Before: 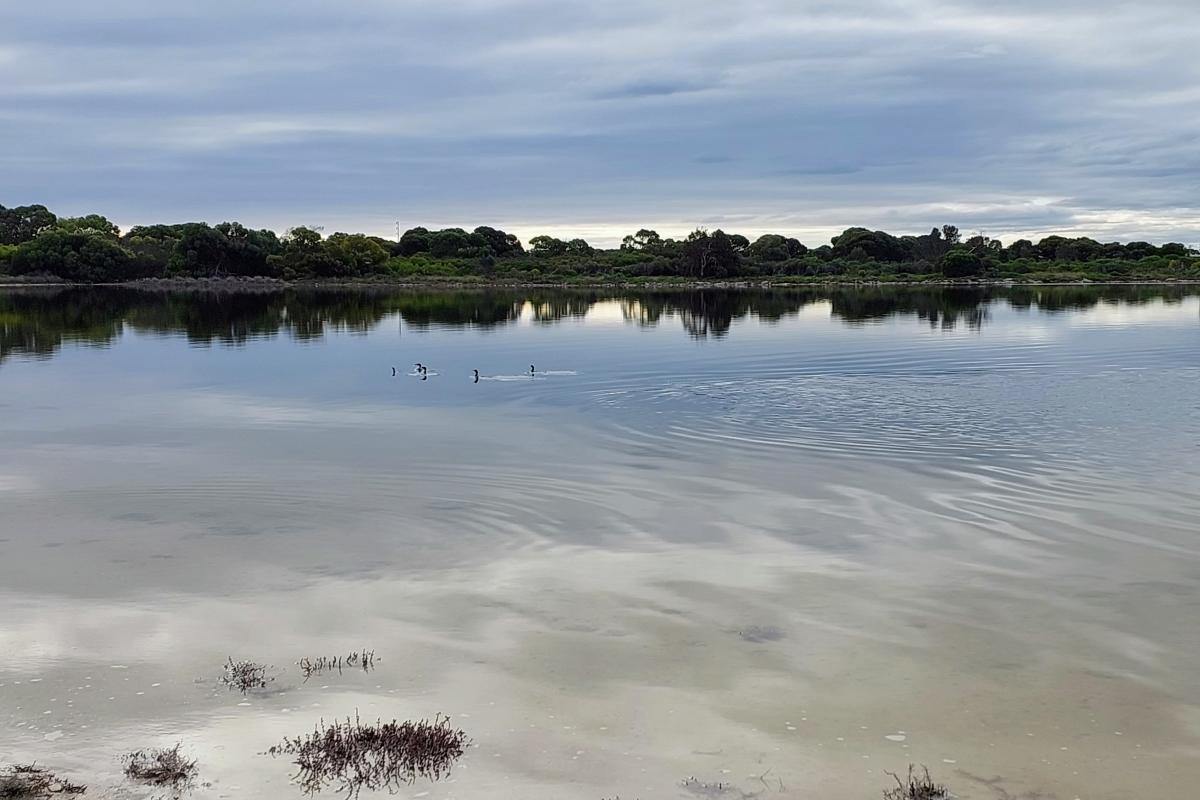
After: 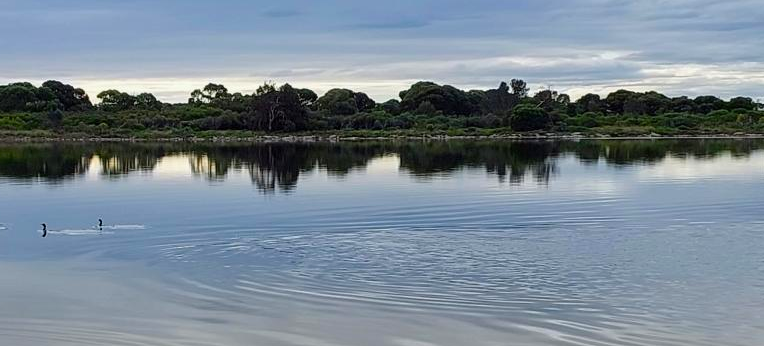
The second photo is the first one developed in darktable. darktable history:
crop: left 36.005%, top 18.293%, right 0.31%, bottom 38.444%
color balance rgb: linear chroma grading › shadows -8%, linear chroma grading › global chroma 10%, perceptual saturation grading › global saturation 2%, perceptual saturation grading › highlights -2%, perceptual saturation grading › mid-tones 4%, perceptual saturation grading › shadows 8%, perceptual brilliance grading › global brilliance 2%, perceptual brilliance grading › highlights -4%, global vibrance 16%, saturation formula JzAzBz (2021)
